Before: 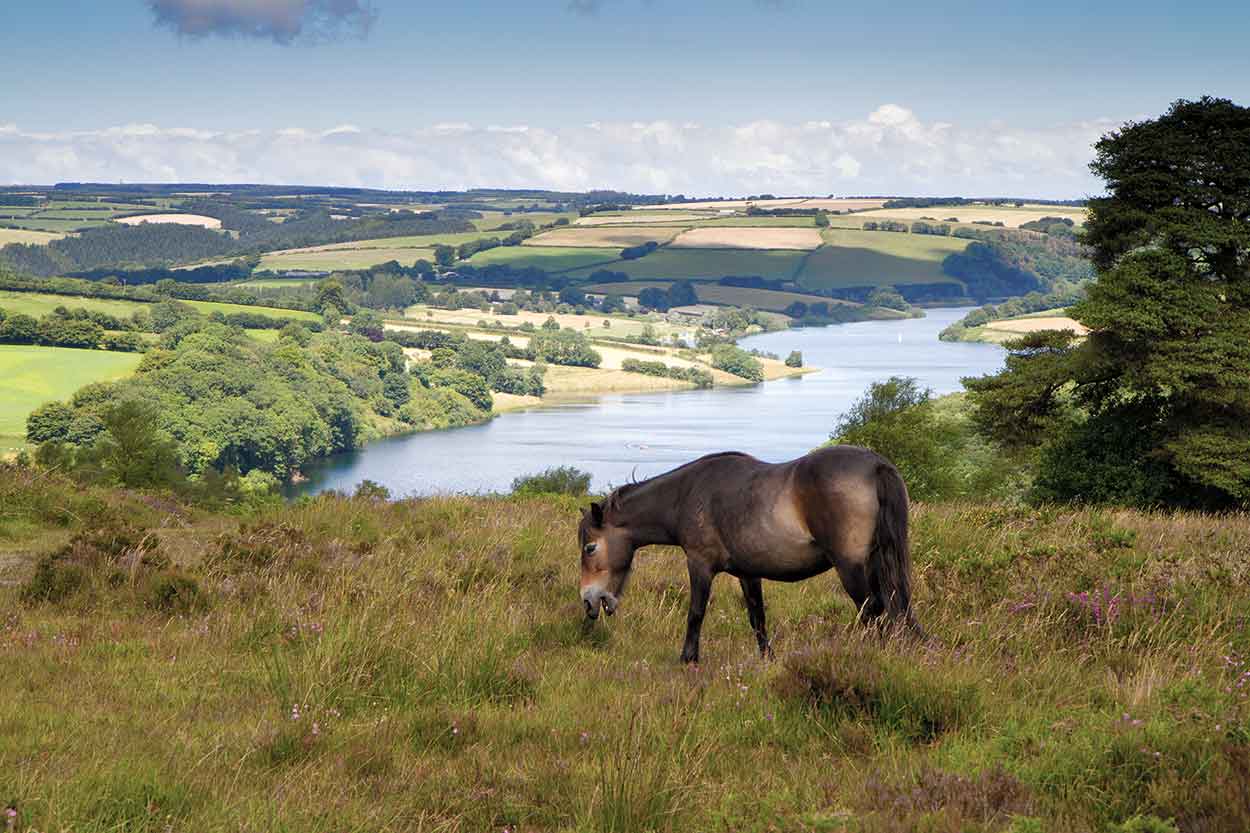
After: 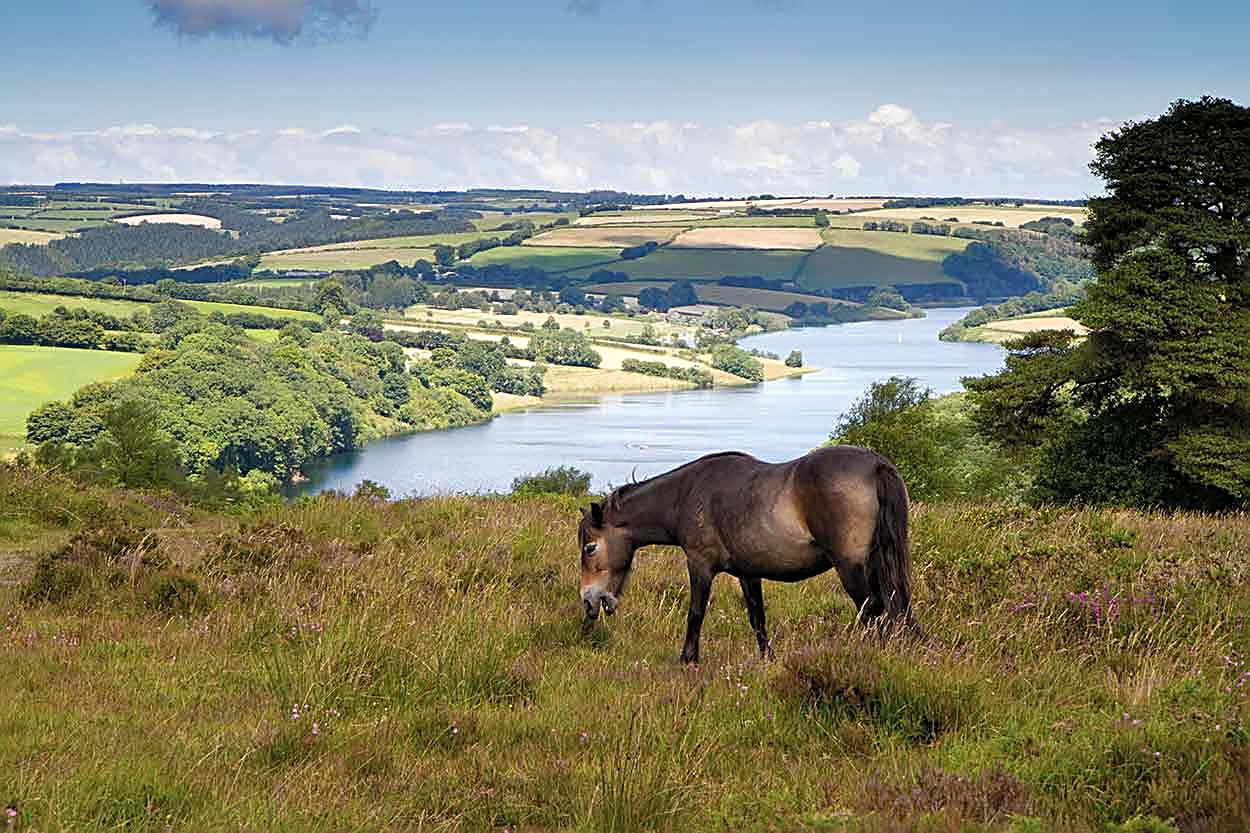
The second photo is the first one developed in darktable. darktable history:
sharpen: radius 2.553, amount 0.645
color balance rgb: perceptual saturation grading › global saturation 0.749%, global vibrance 20%
